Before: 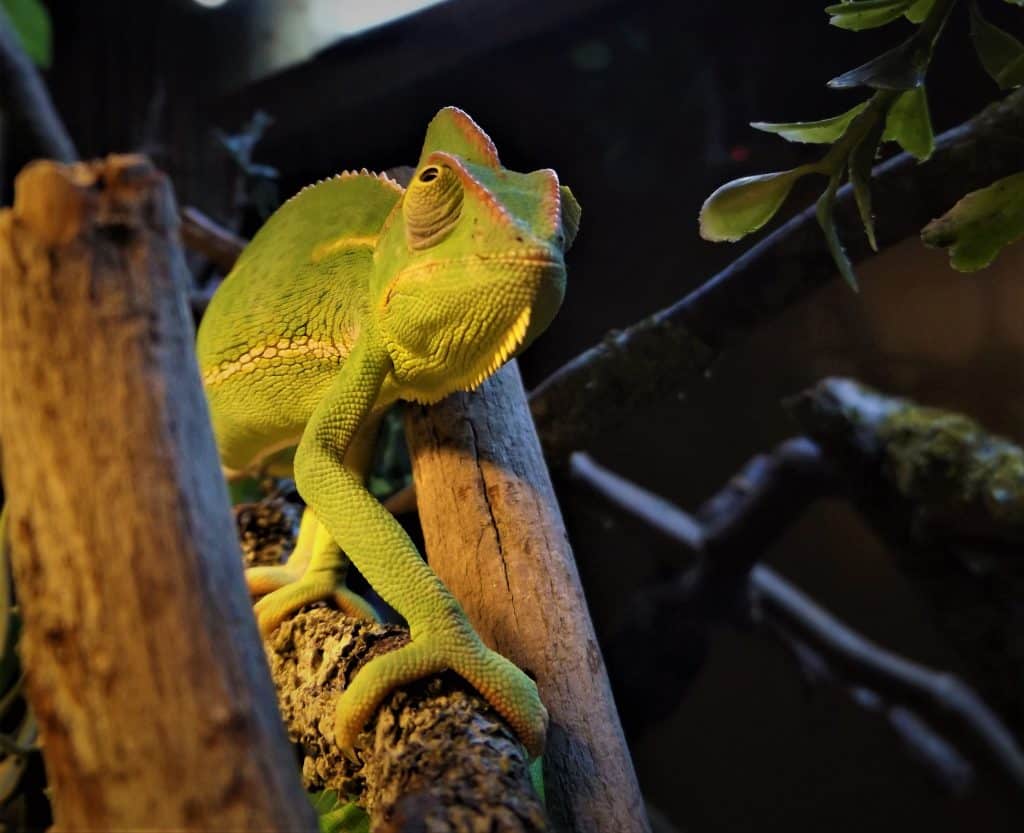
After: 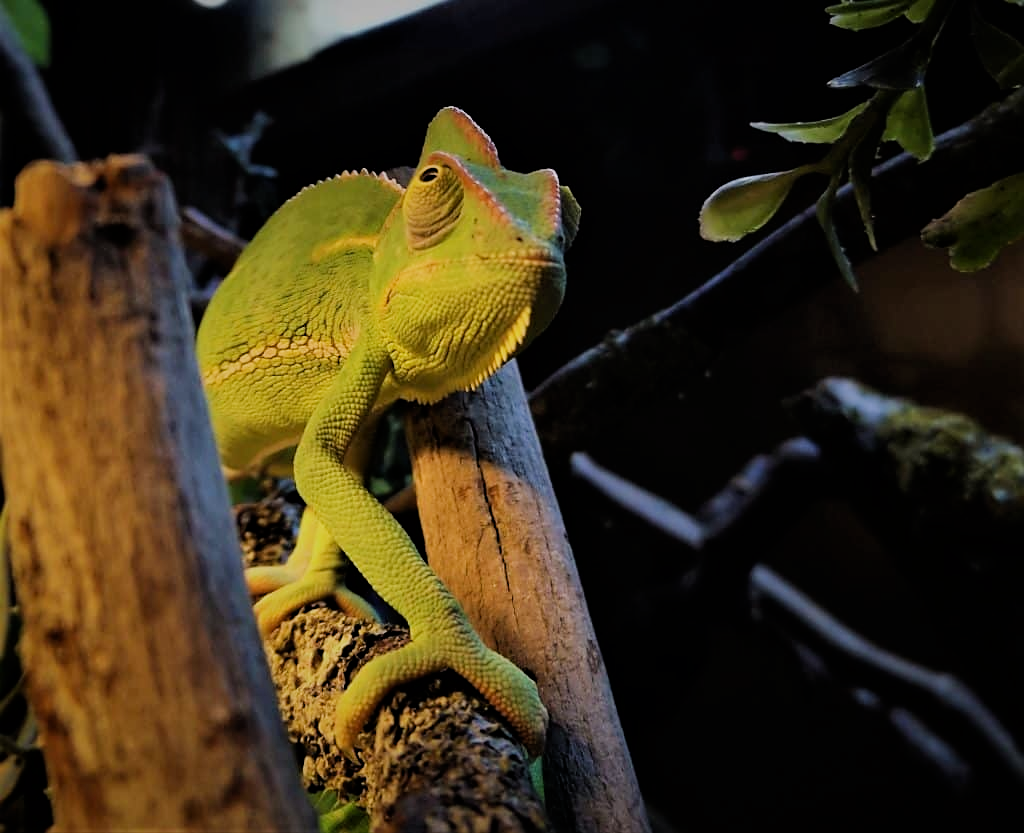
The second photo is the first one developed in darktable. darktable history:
sharpen: radius 1.864, amount 0.398, threshold 1.271
filmic rgb: black relative exposure -7.65 EV, white relative exposure 4.56 EV, hardness 3.61, contrast 1.05
